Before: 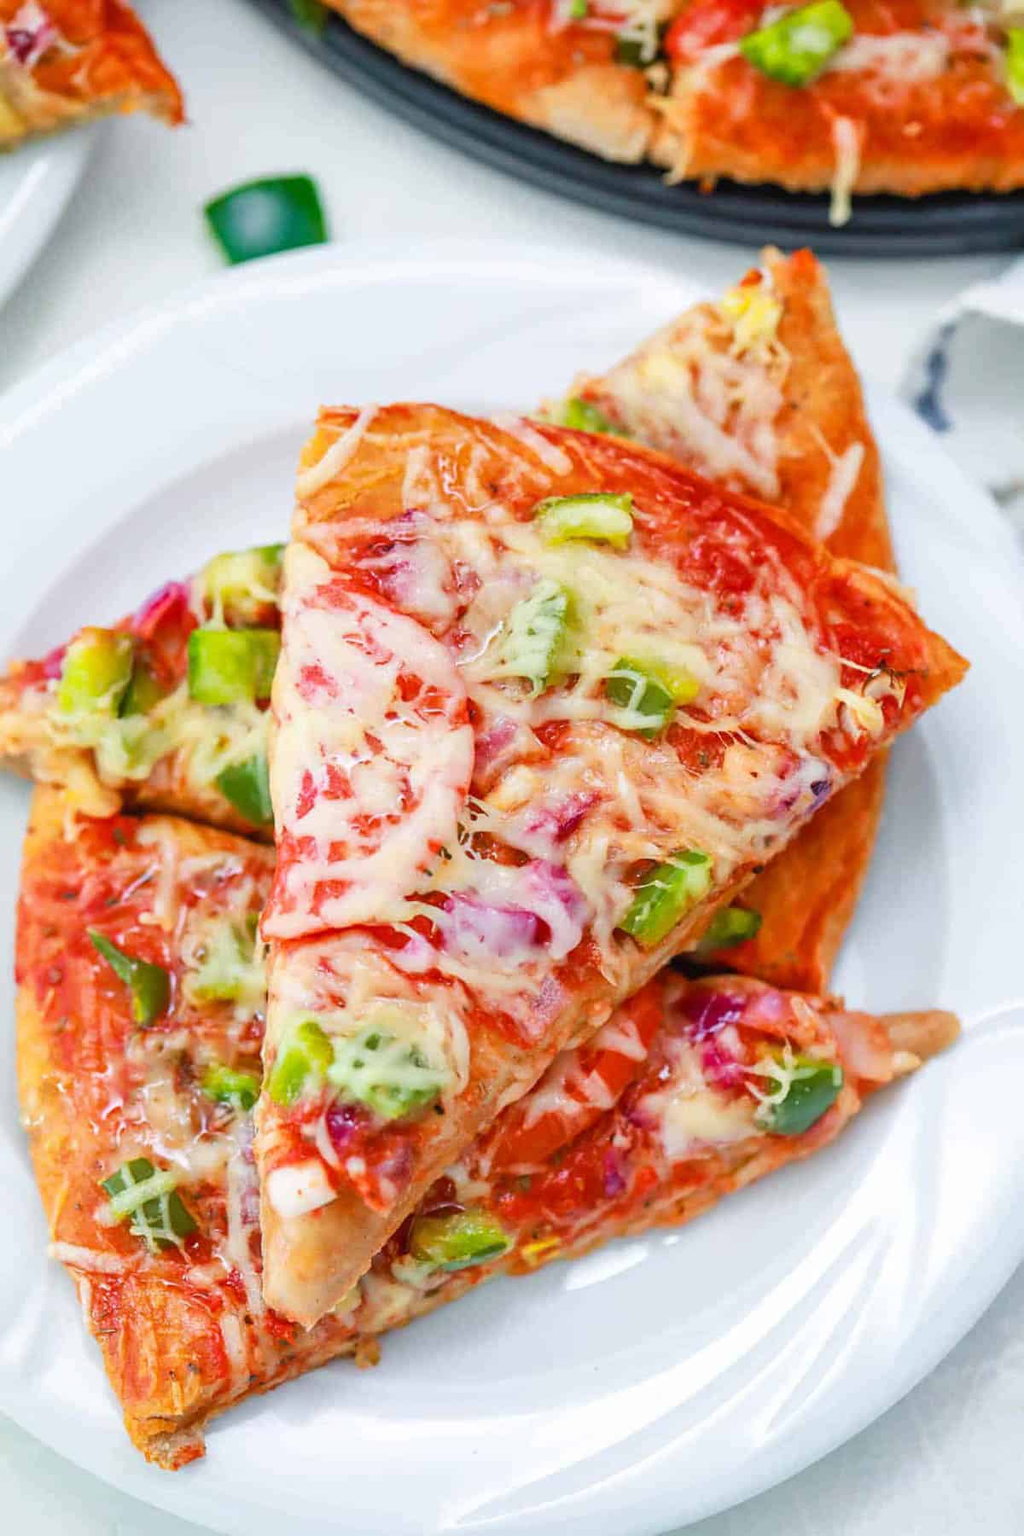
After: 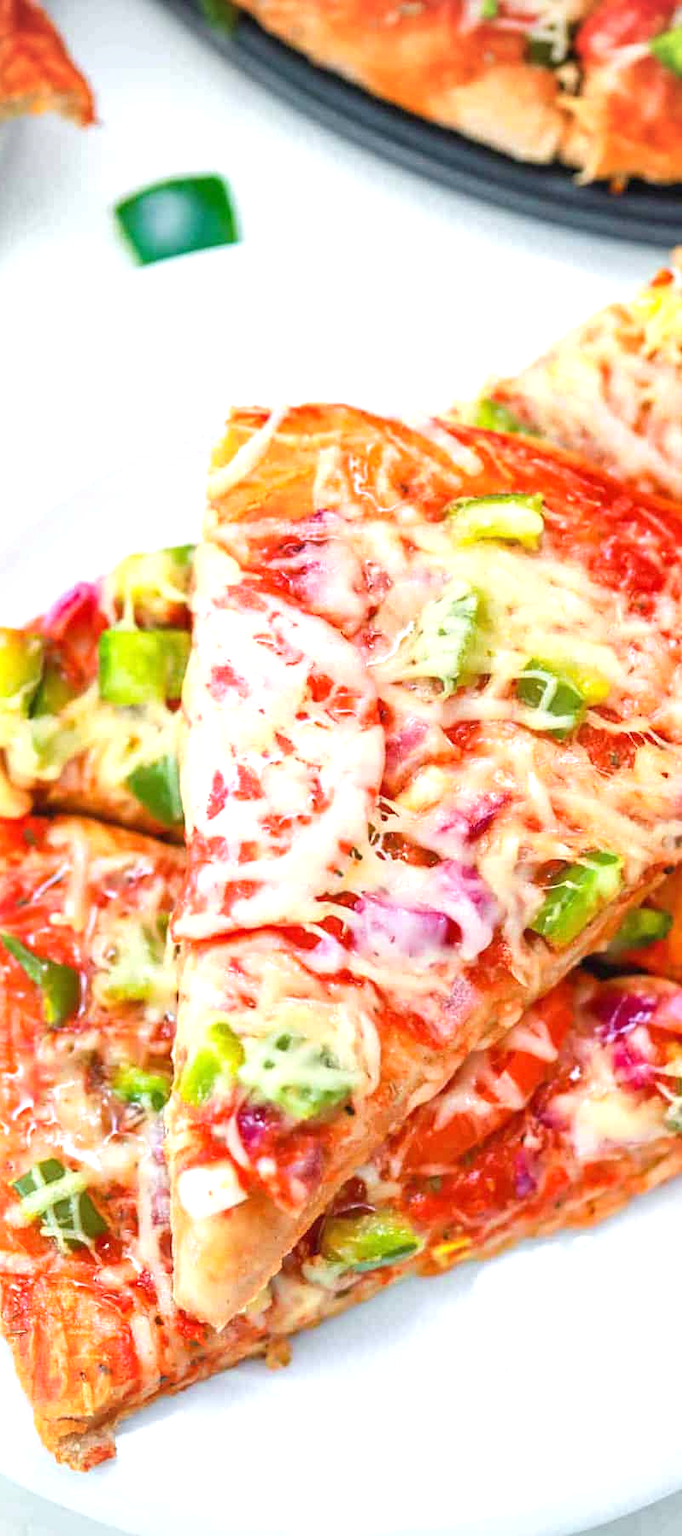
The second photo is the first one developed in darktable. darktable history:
crop and rotate: left 8.786%, right 24.548%
vignetting: fall-off radius 93.87%
exposure: exposure 0.6 EV, compensate highlight preservation false
